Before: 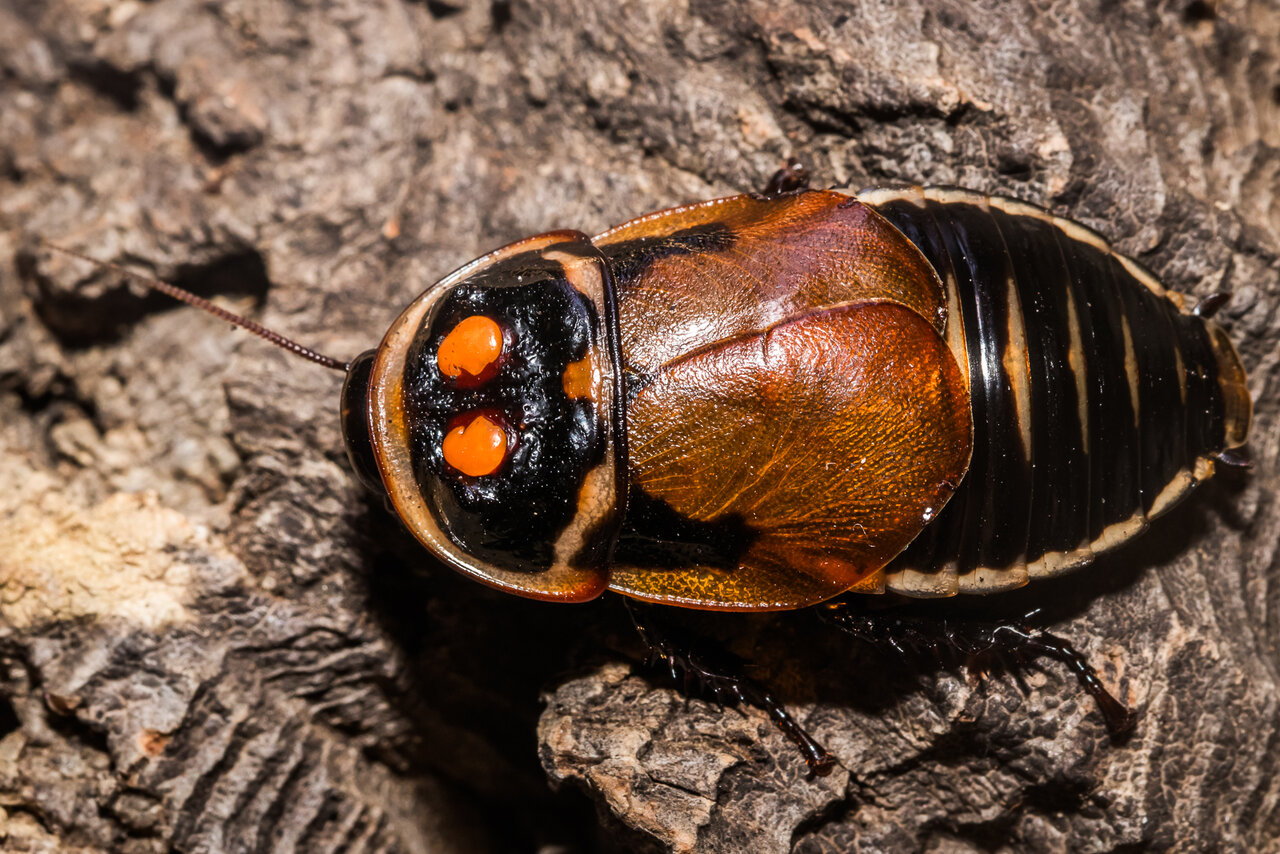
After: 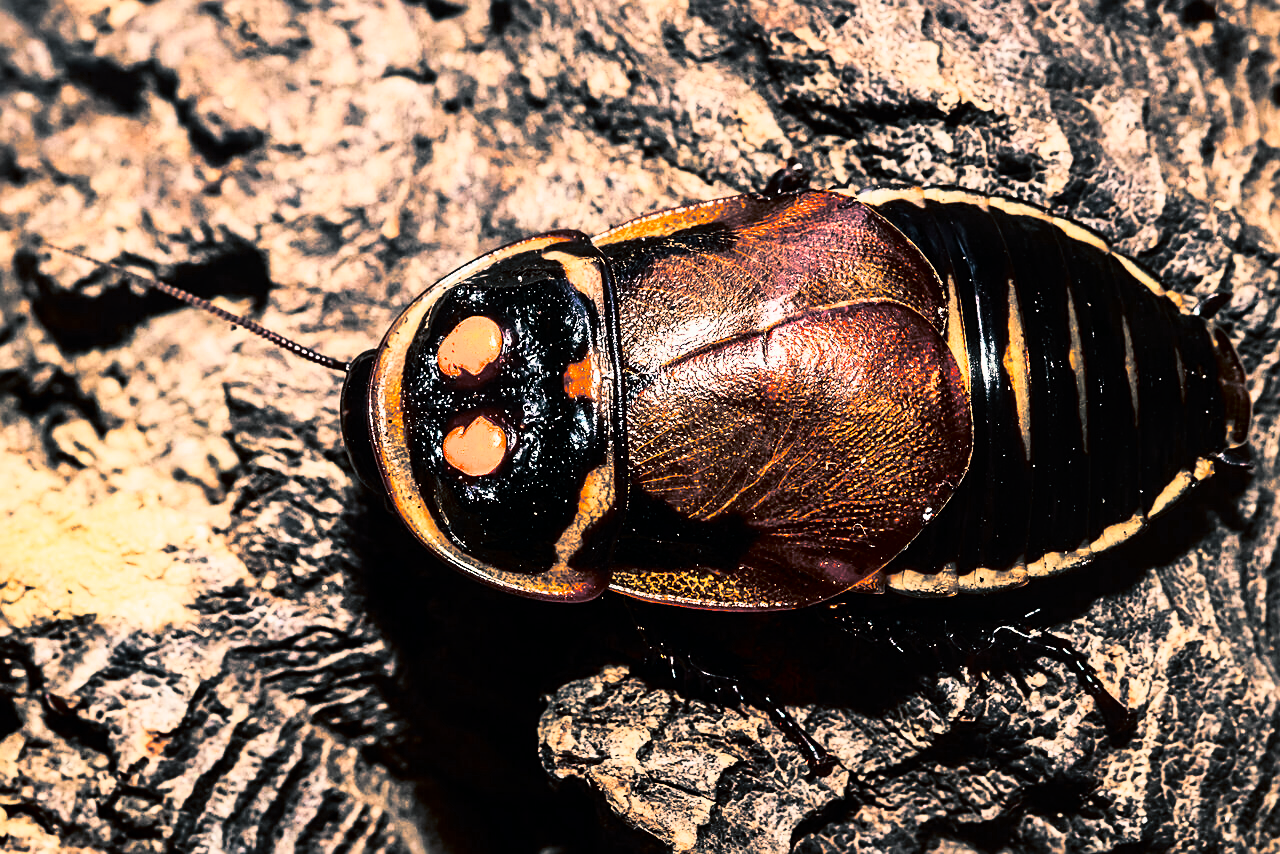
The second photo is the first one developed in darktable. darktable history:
tone curve: curves: ch0 [(0, 0) (0.051, 0.03) (0.096, 0.071) (0.243, 0.246) (0.461, 0.515) (0.605, 0.692) (0.761, 0.85) (0.881, 0.933) (1, 0.984)]; ch1 [(0, 0) (0.1, 0.038) (0.318, 0.243) (0.431, 0.384) (0.488, 0.475) (0.499, 0.499) (0.534, 0.546) (0.567, 0.592) (0.601, 0.632) (0.734, 0.809) (1, 1)]; ch2 [(0, 0) (0.297, 0.257) (0.414, 0.379) (0.453, 0.45) (0.479, 0.483) (0.504, 0.499) (0.52, 0.519) (0.541, 0.554) (0.614, 0.652) (0.817, 0.874) (1, 1)], color space Lab, independent channels, preserve colors none
split-toning: shadows › hue 205.2°, shadows › saturation 0.43, highlights › hue 54°, highlights › saturation 0.54
contrast brightness saturation: contrast 0.4, brightness 0.05, saturation 0.25
sharpen: on, module defaults
